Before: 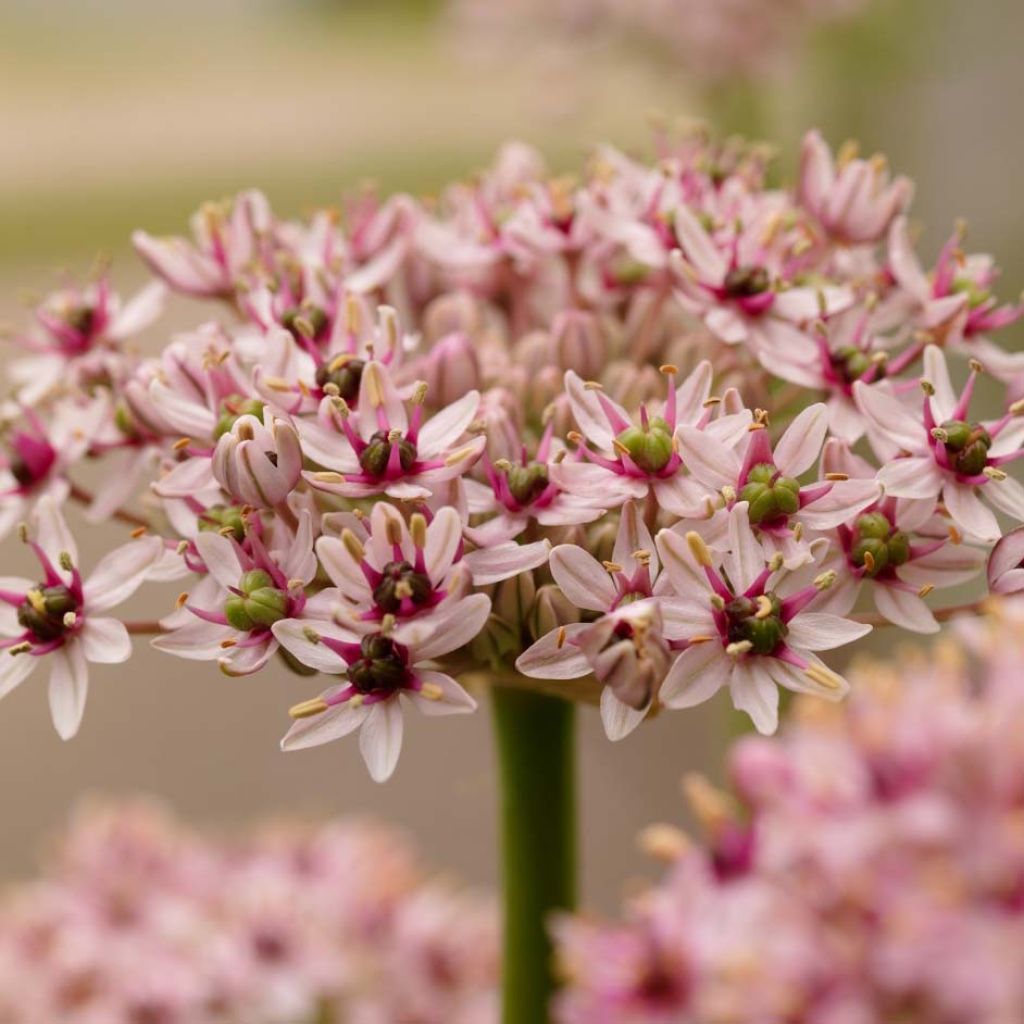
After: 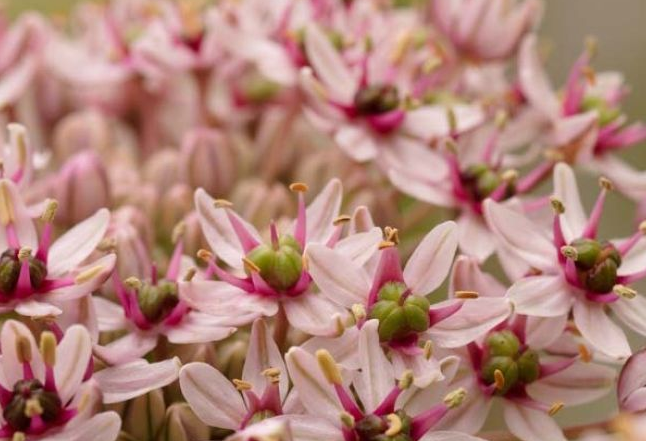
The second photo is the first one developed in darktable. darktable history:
crop: left 36.205%, top 17.868%, right 0.69%, bottom 38.988%
